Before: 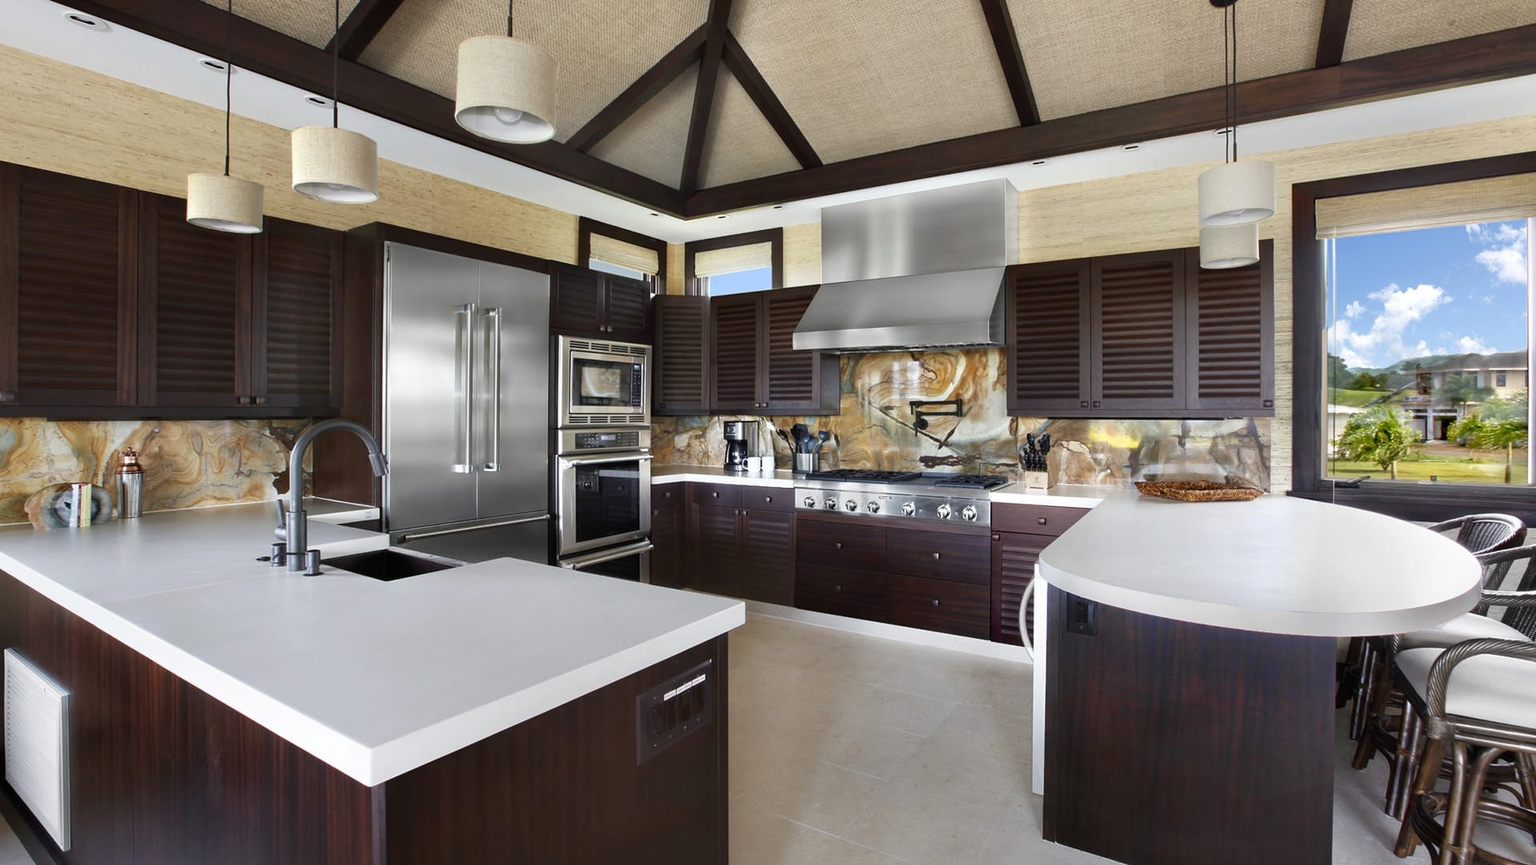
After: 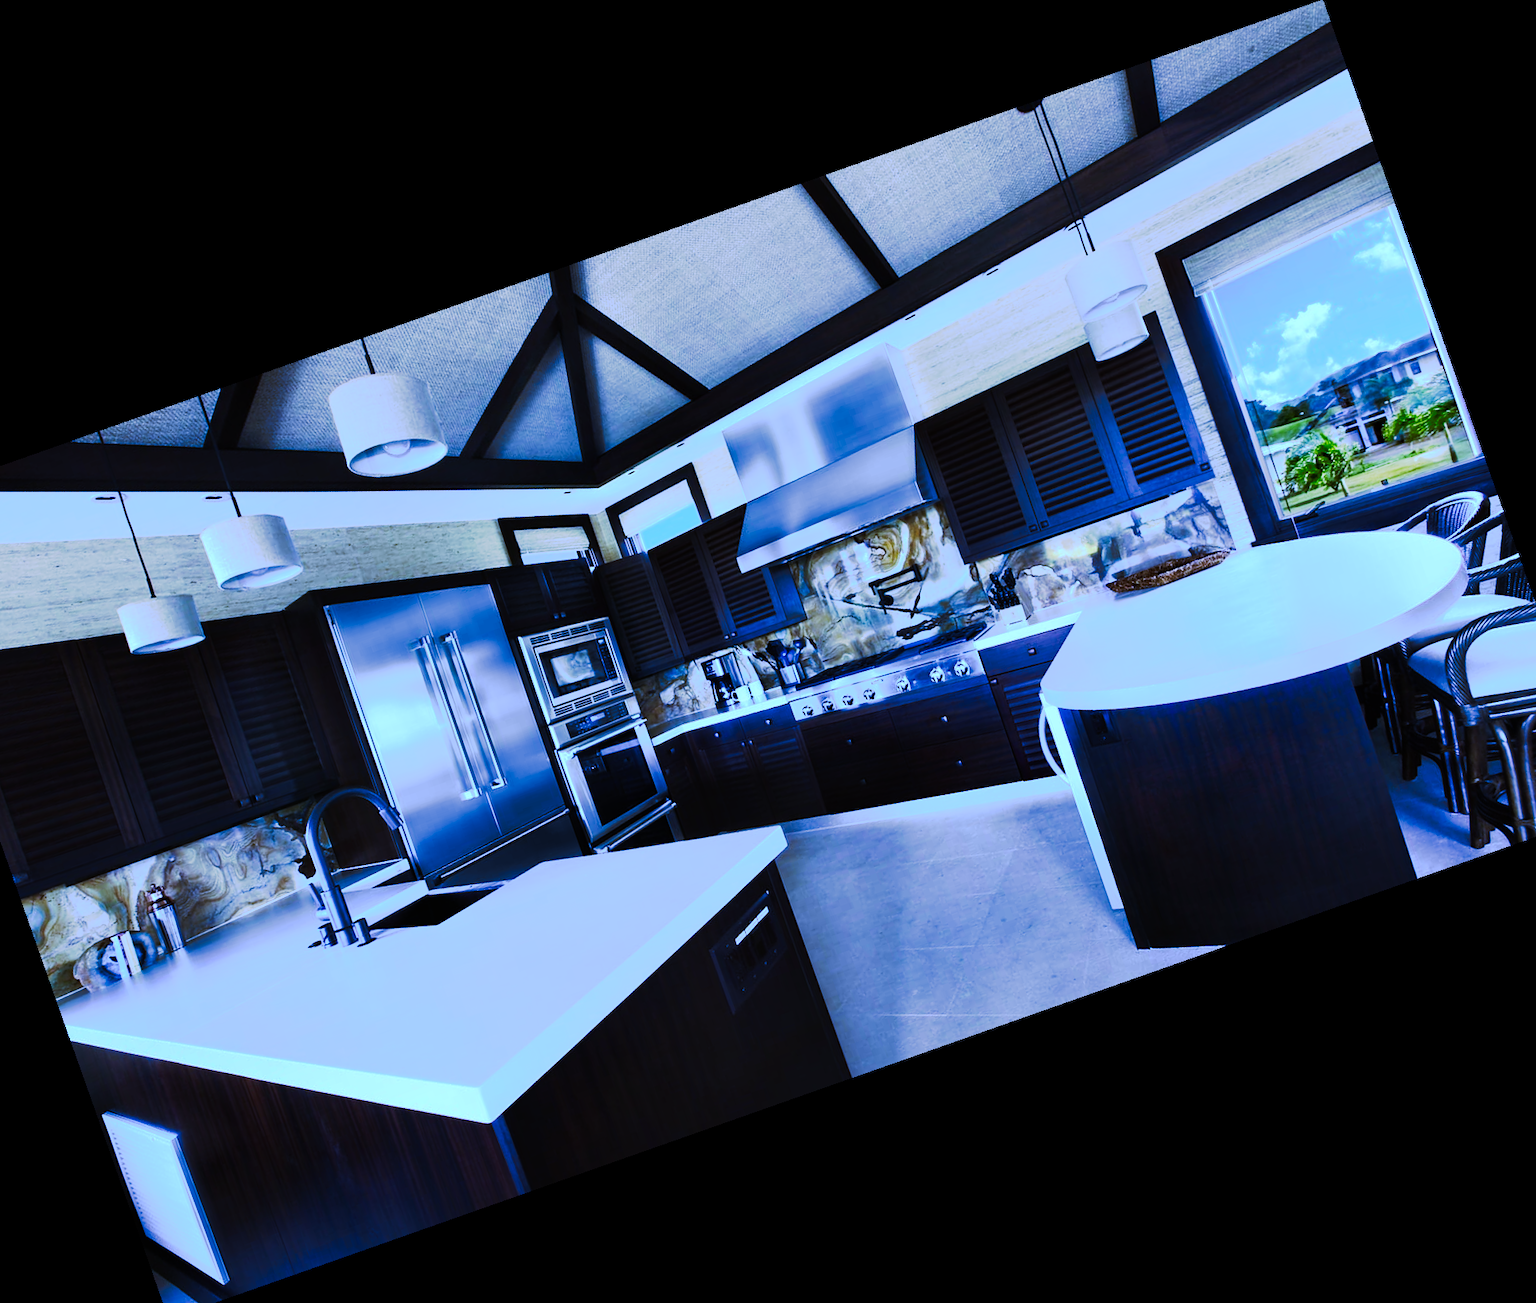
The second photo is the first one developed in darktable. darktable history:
white balance: red 0.766, blue 1.537
tone curve: curves: ch0 [(0, 0) (0.003, 0.006) (0.011, 0.006) (0.025, 0.008) (0.044, 0.014) (0.069, 0.02) (0.1, 0.025) (0.136, 0.037) (0.177, 0.053) (0.224, 0.086) (0.277, 0.13) (0.335, 0.189) (0.399, 0.253) (0.468, 0.375) (0.543, 0.521) (0.623, 0.671) (0.709, 0.789) (0.801, 0.841) (0.898, 0.889) (1, 1)], preserve colors none
color balance rgb: on, module defaults
crop and rotate: angle 19.43°, left 6.812%, right 4.125%, bottom 1.087%
